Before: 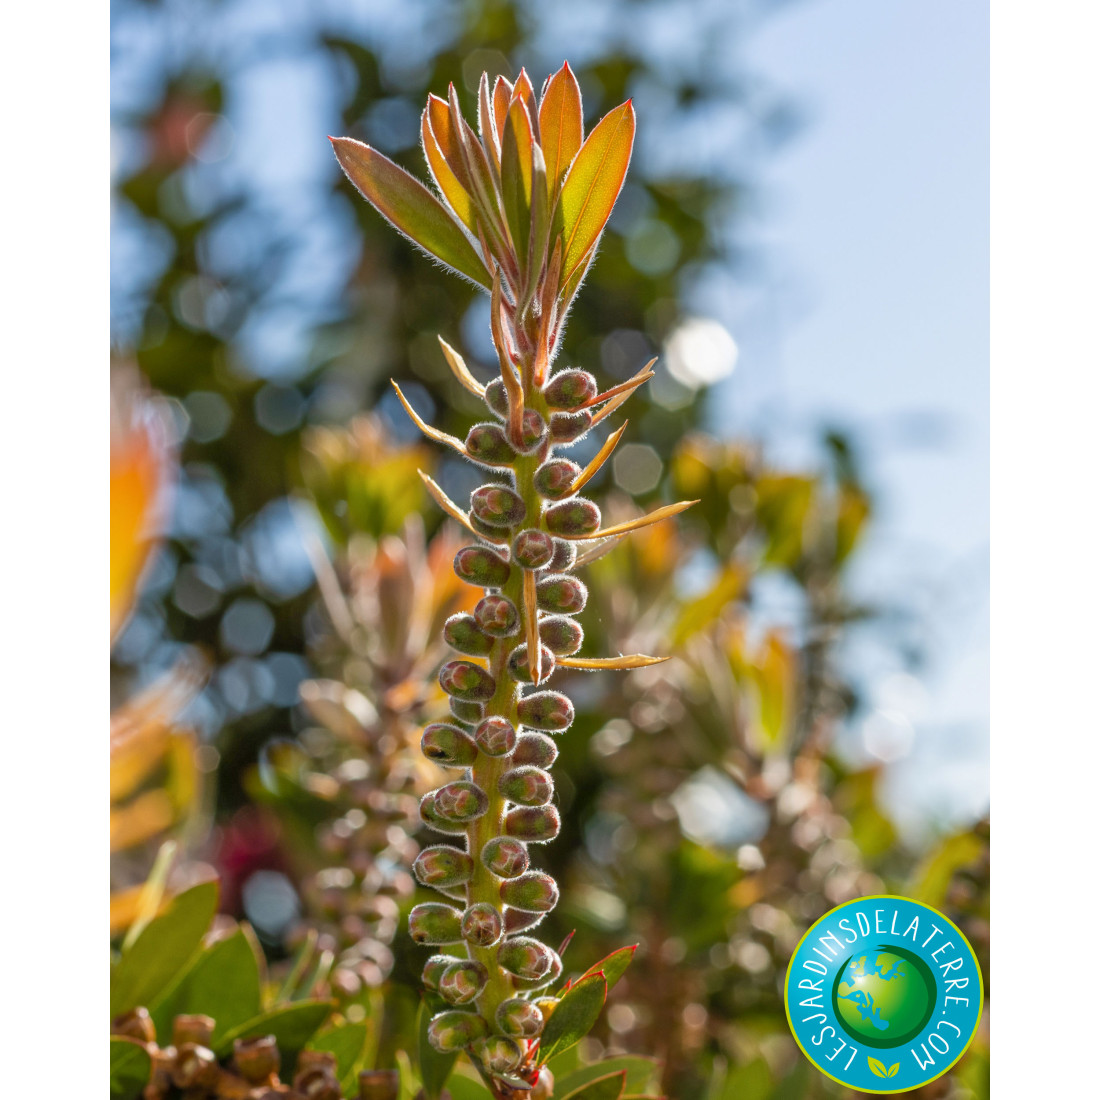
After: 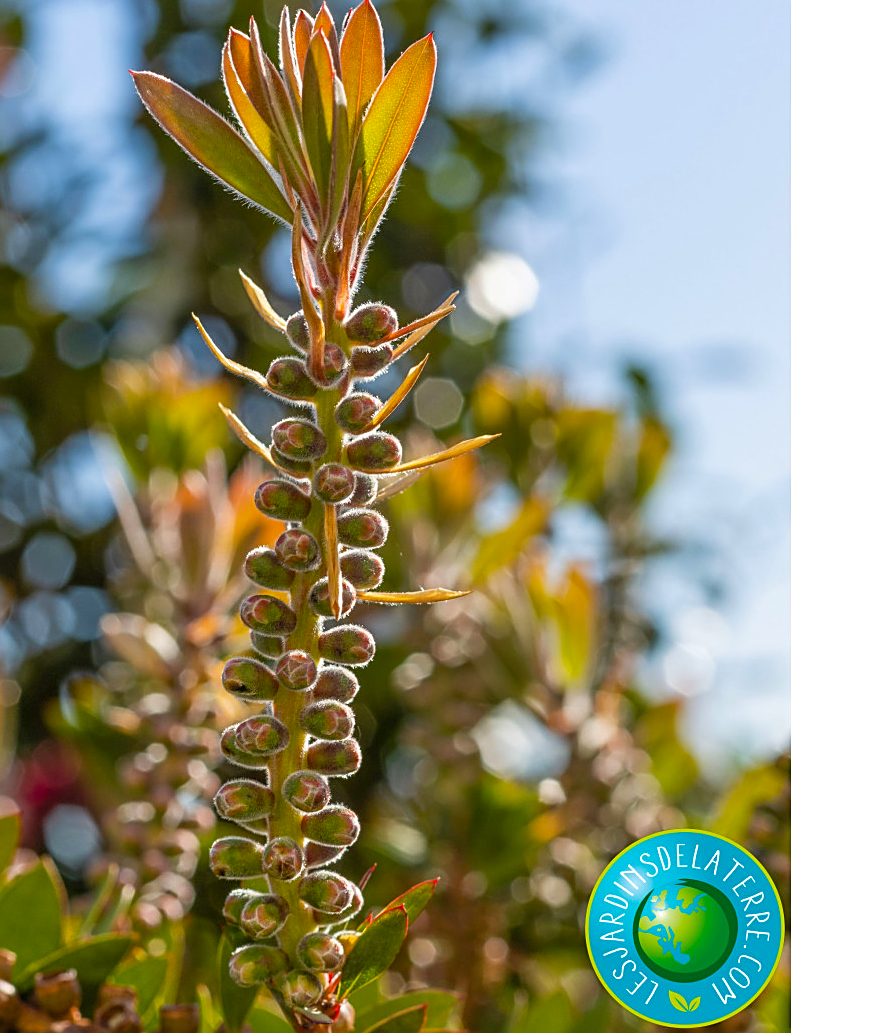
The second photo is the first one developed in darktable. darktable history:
sharpen: on, module defaults
crop and rotate: left 18.152%, top 6.003%, right 1.785%
color balance rgb: linear chroma grading › global chroma 15.638%, perceptual saturation grading › global saturation 0.262%
